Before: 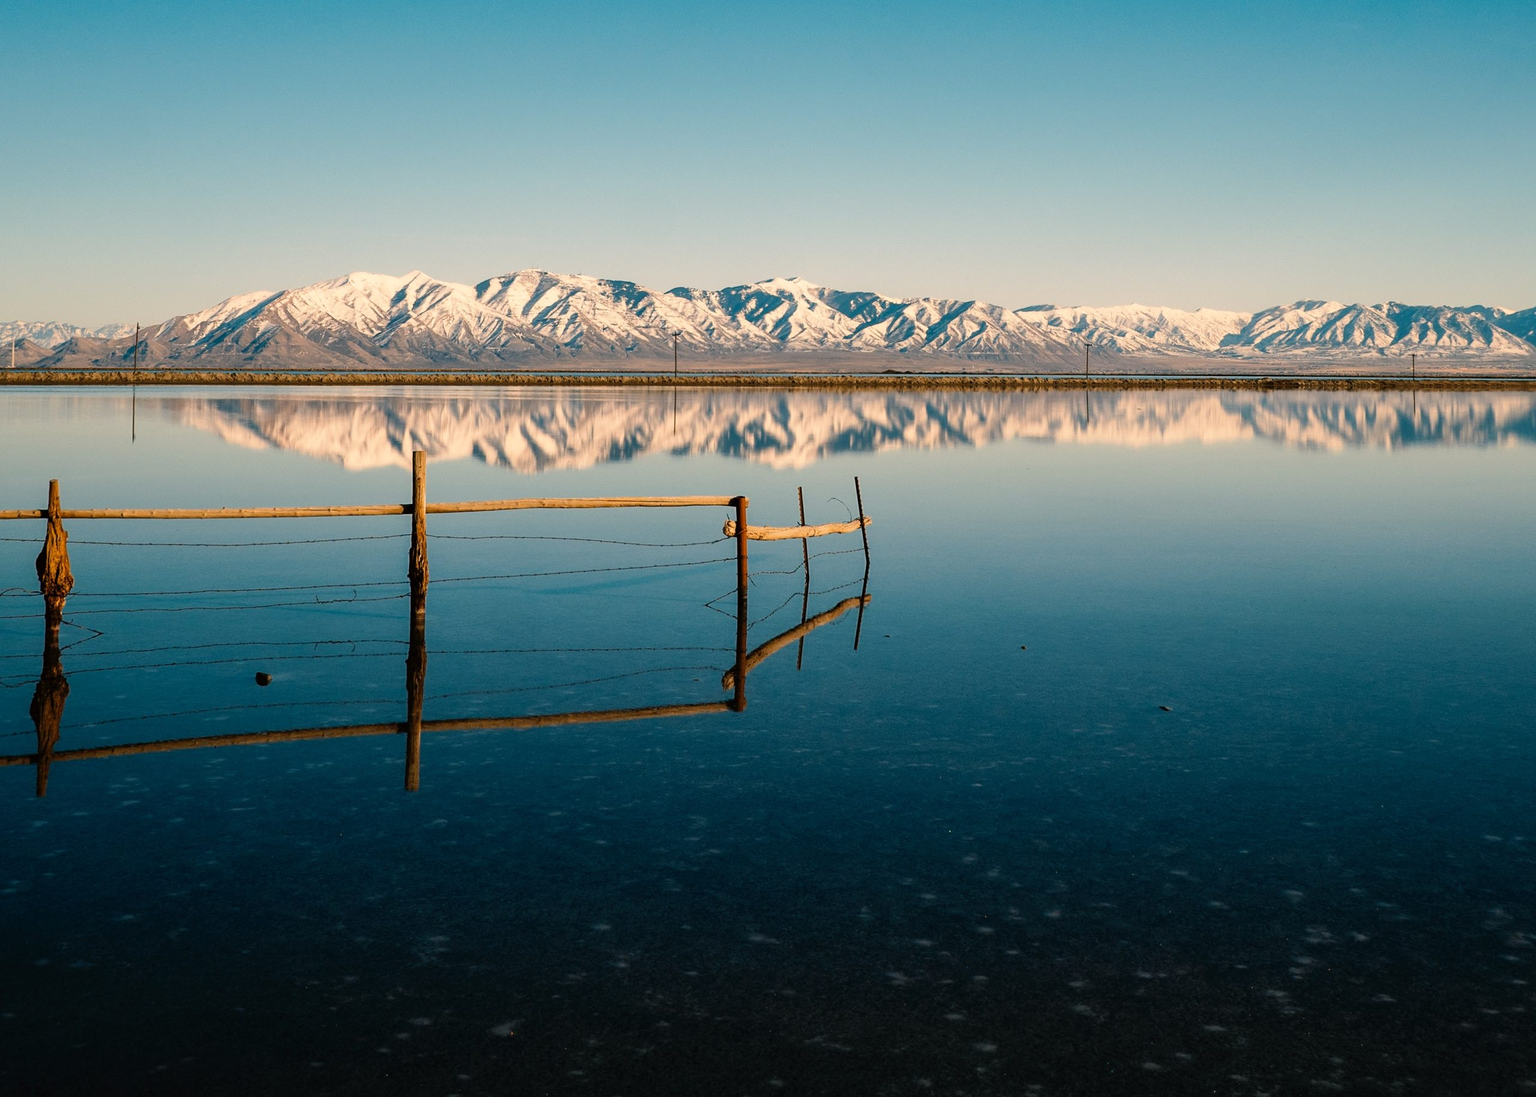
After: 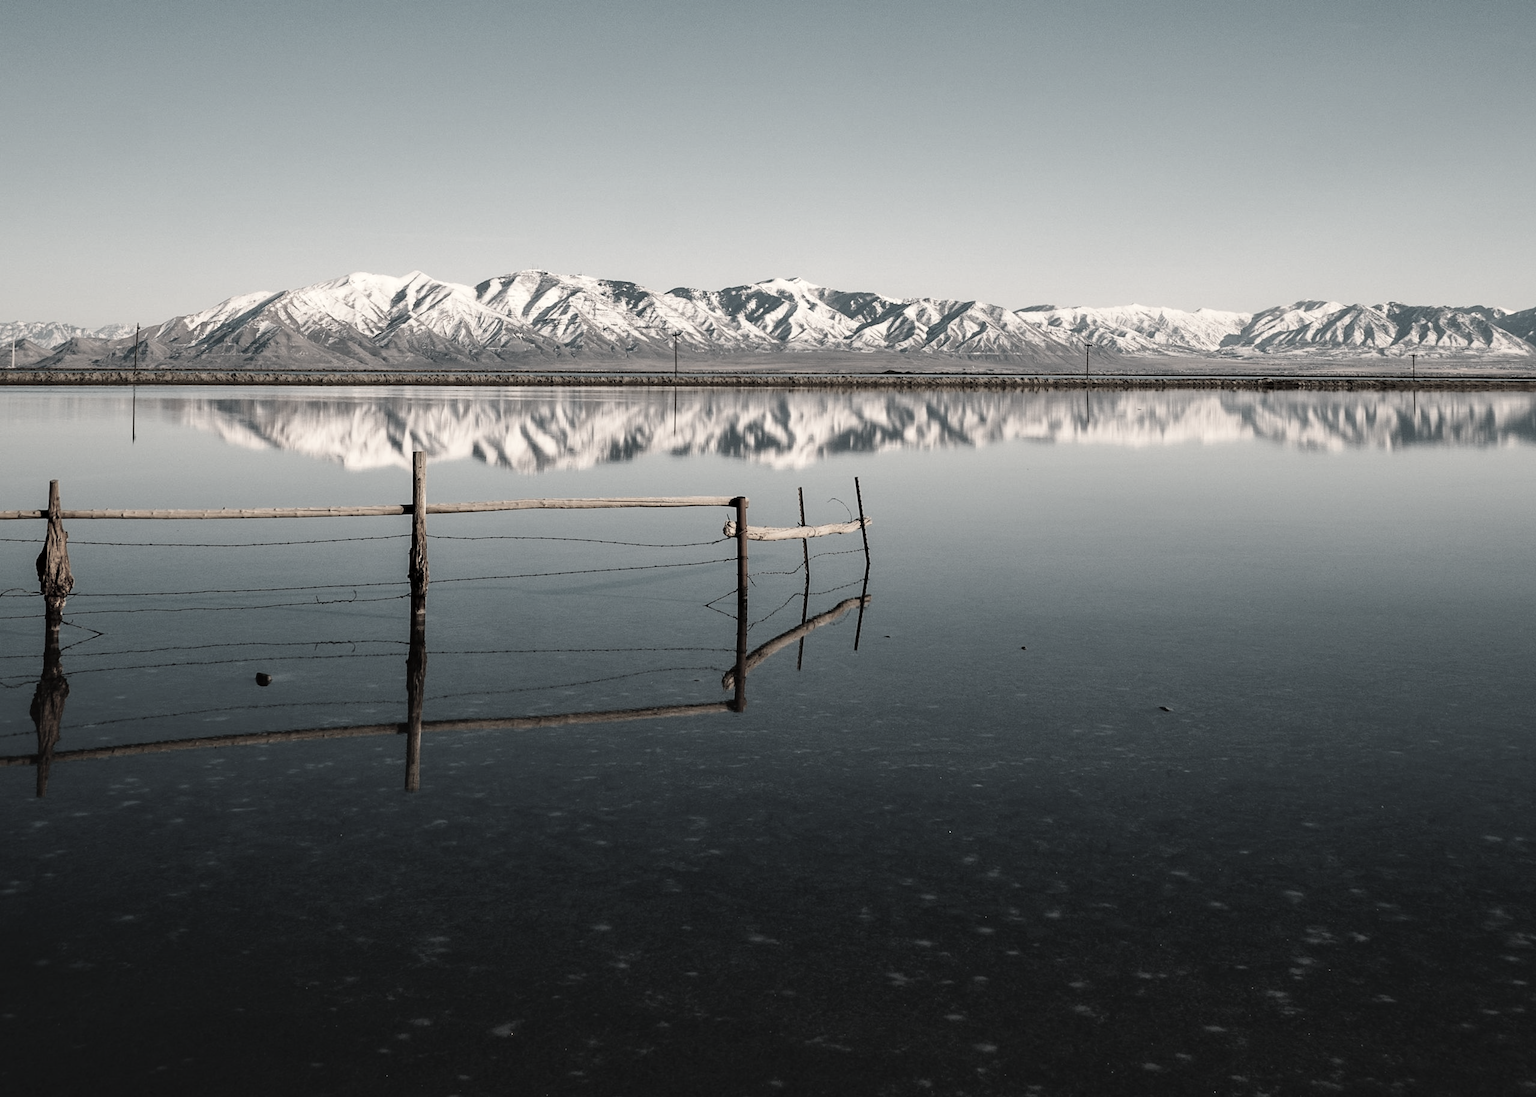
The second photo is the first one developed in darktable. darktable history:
exposure: black level correction -0.005, exposure 0.055 EV, compensate highlight preservation false
color correction: highlights b* -0.034, saturation 0.202
contrast equalizer: octaves 7, y [[0.6 ×6], [0.55 ×6], [0 ×6], [0 ×6], [0 ×6]], mix 0.295
